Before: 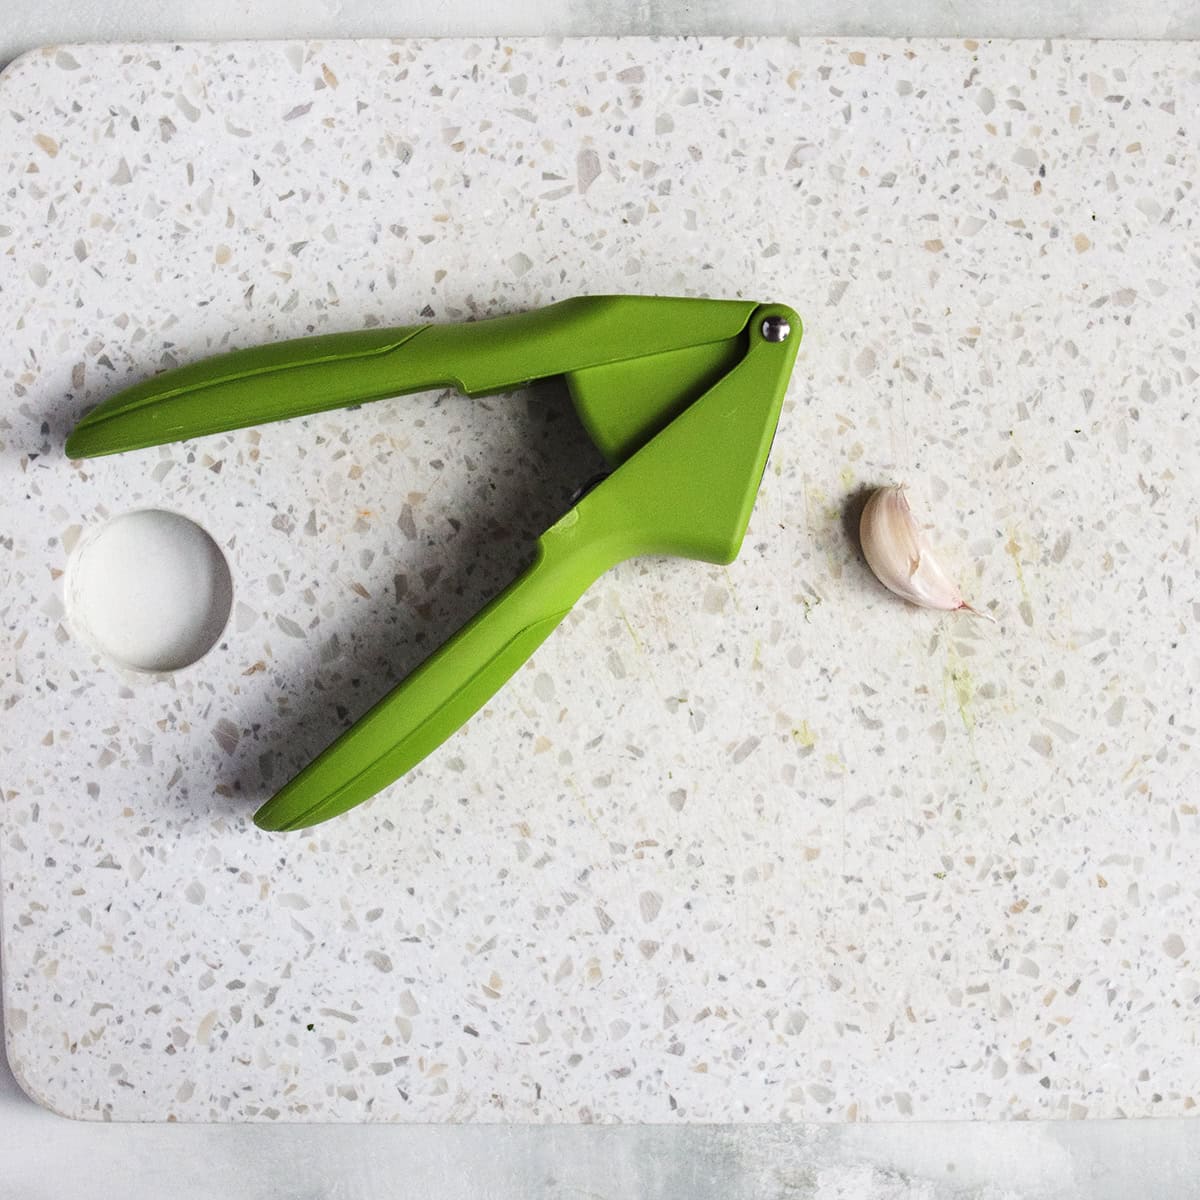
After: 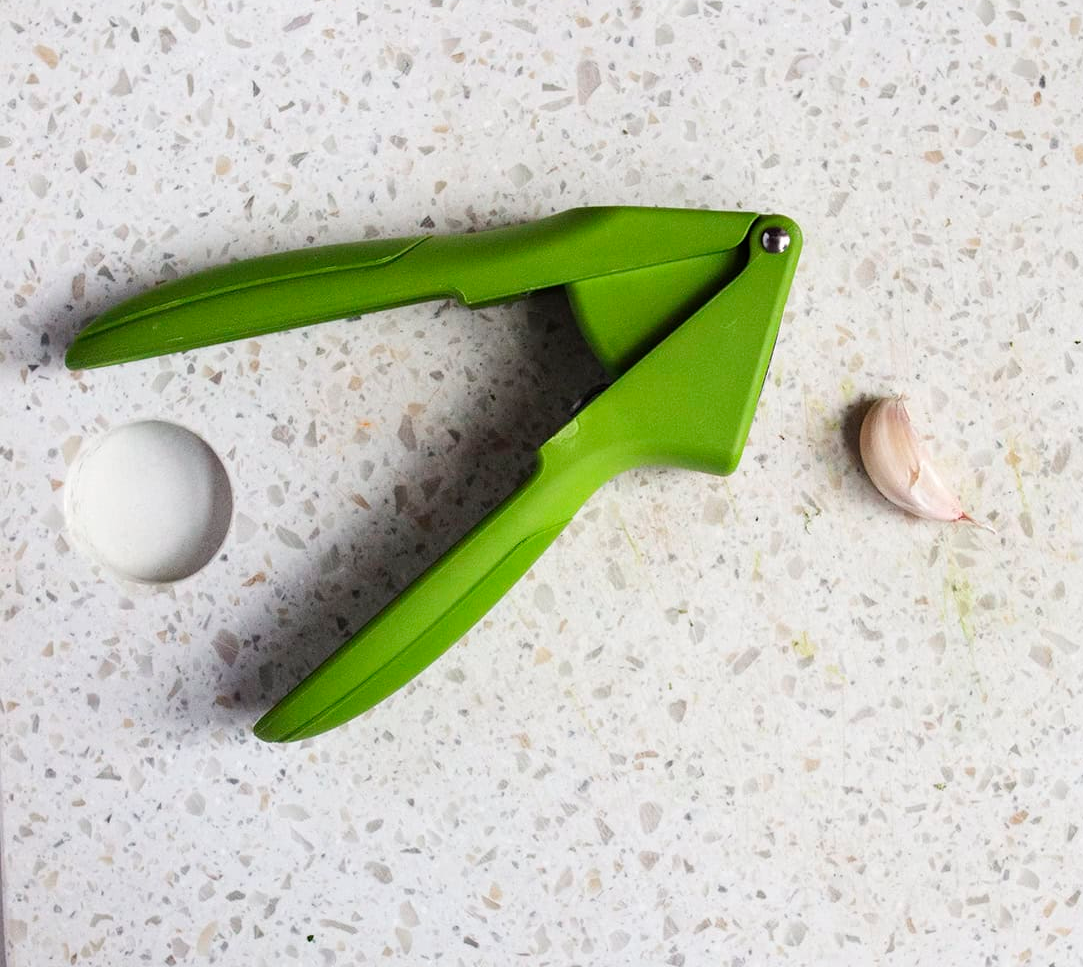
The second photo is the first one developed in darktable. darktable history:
crop: top 7.442%, right 9.703%, bottom 11.966%
